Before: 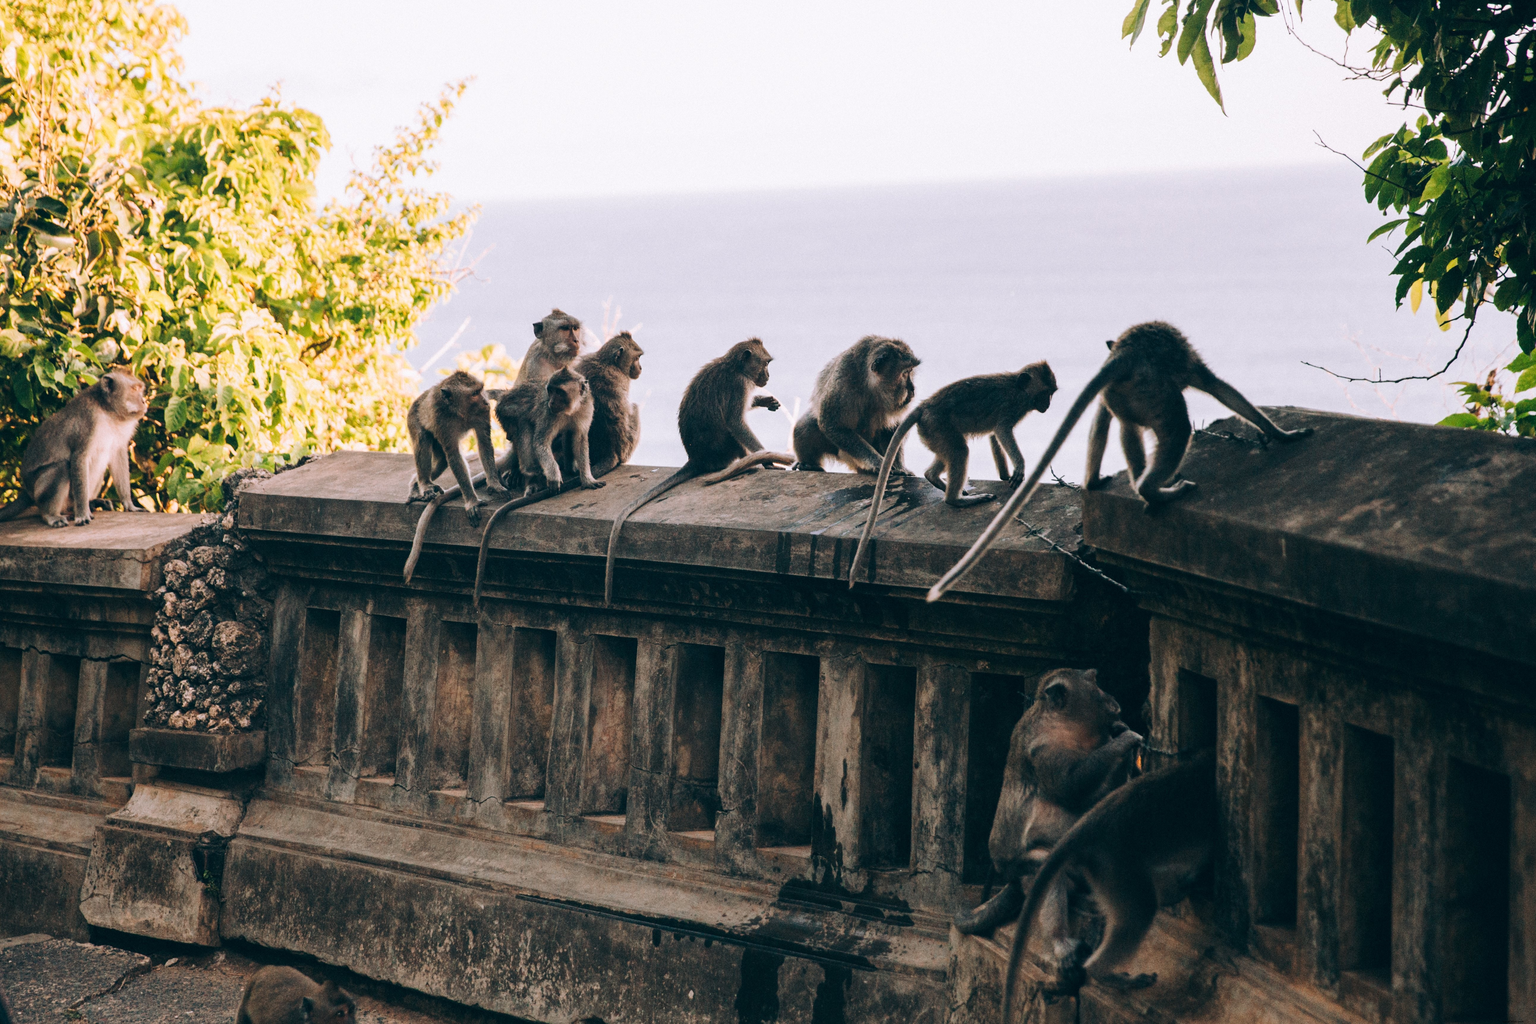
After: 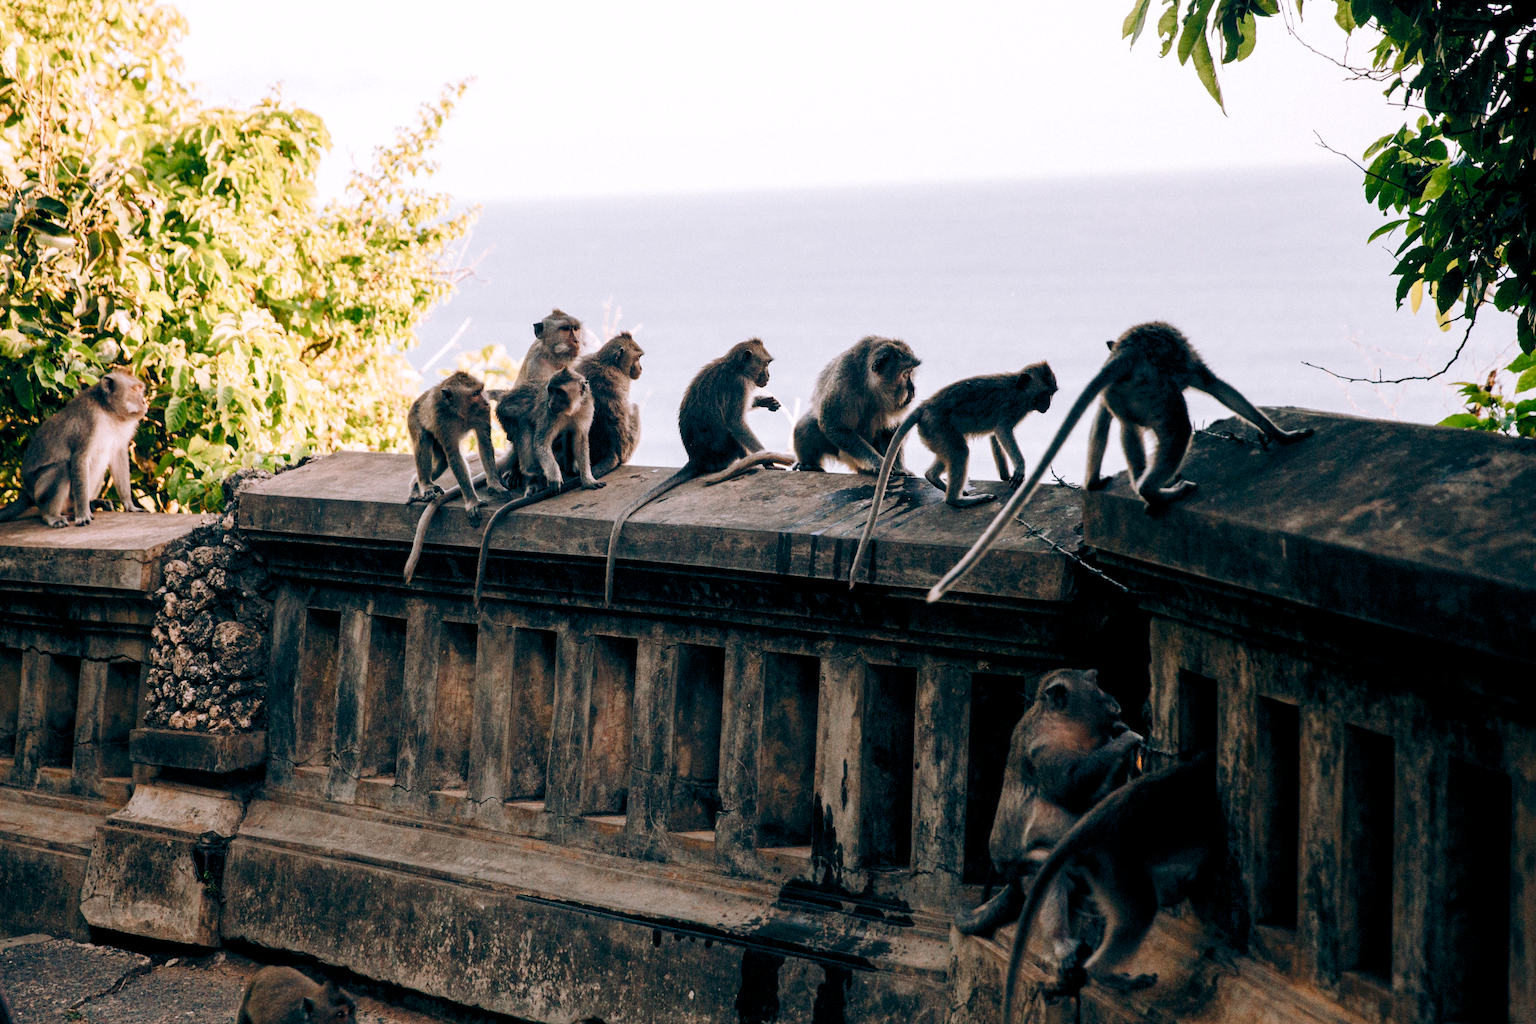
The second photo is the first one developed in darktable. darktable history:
color balance rgb: power › chroma 0.521%, power › hue 257.61°, global offset › luminance -0.84%, perceptual saturation grading › global saturation 25.843%, perceptual saturation grading › highlights -50.148%, perceptual saturation grading › shadows 30.607%, global vibrance 11.363%, contrast 4.764%
